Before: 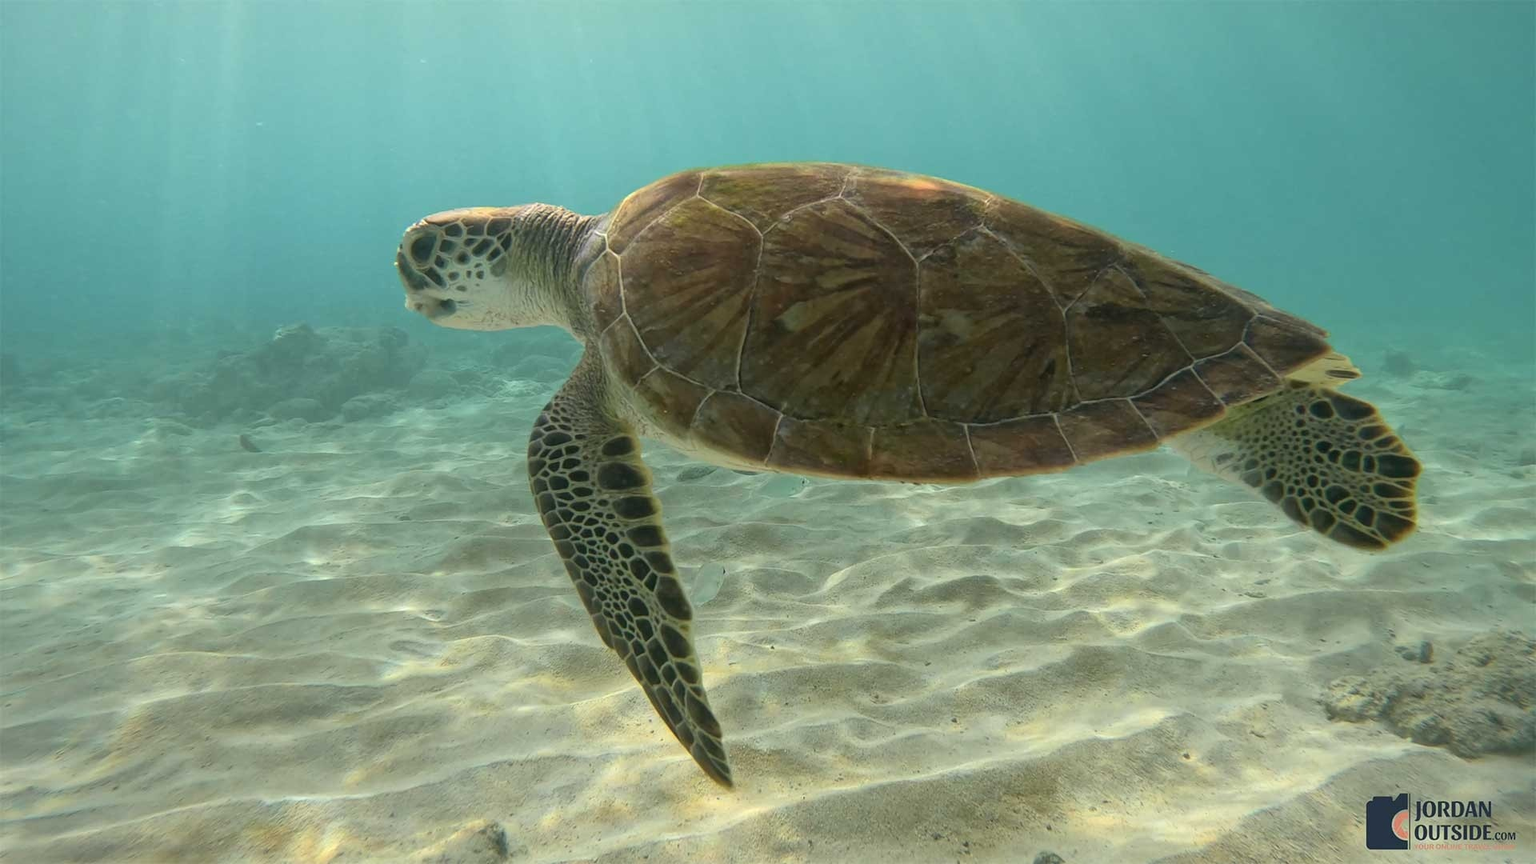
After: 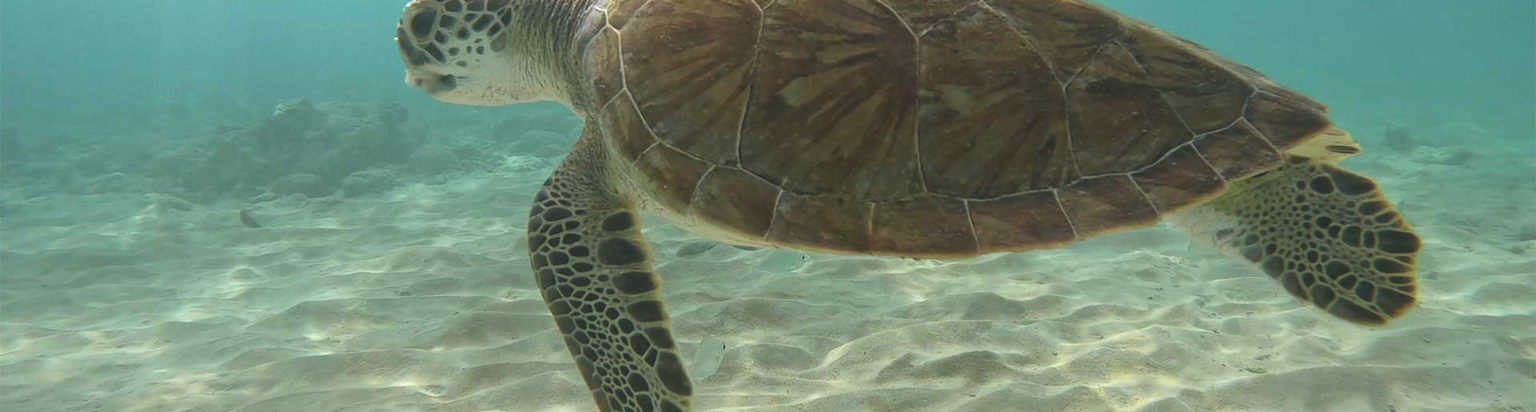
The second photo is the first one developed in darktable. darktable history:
crop and rotate: top 26.074%, bottom 26.07%
exposure: black level correction -0.015, compensate highlight preservation false
